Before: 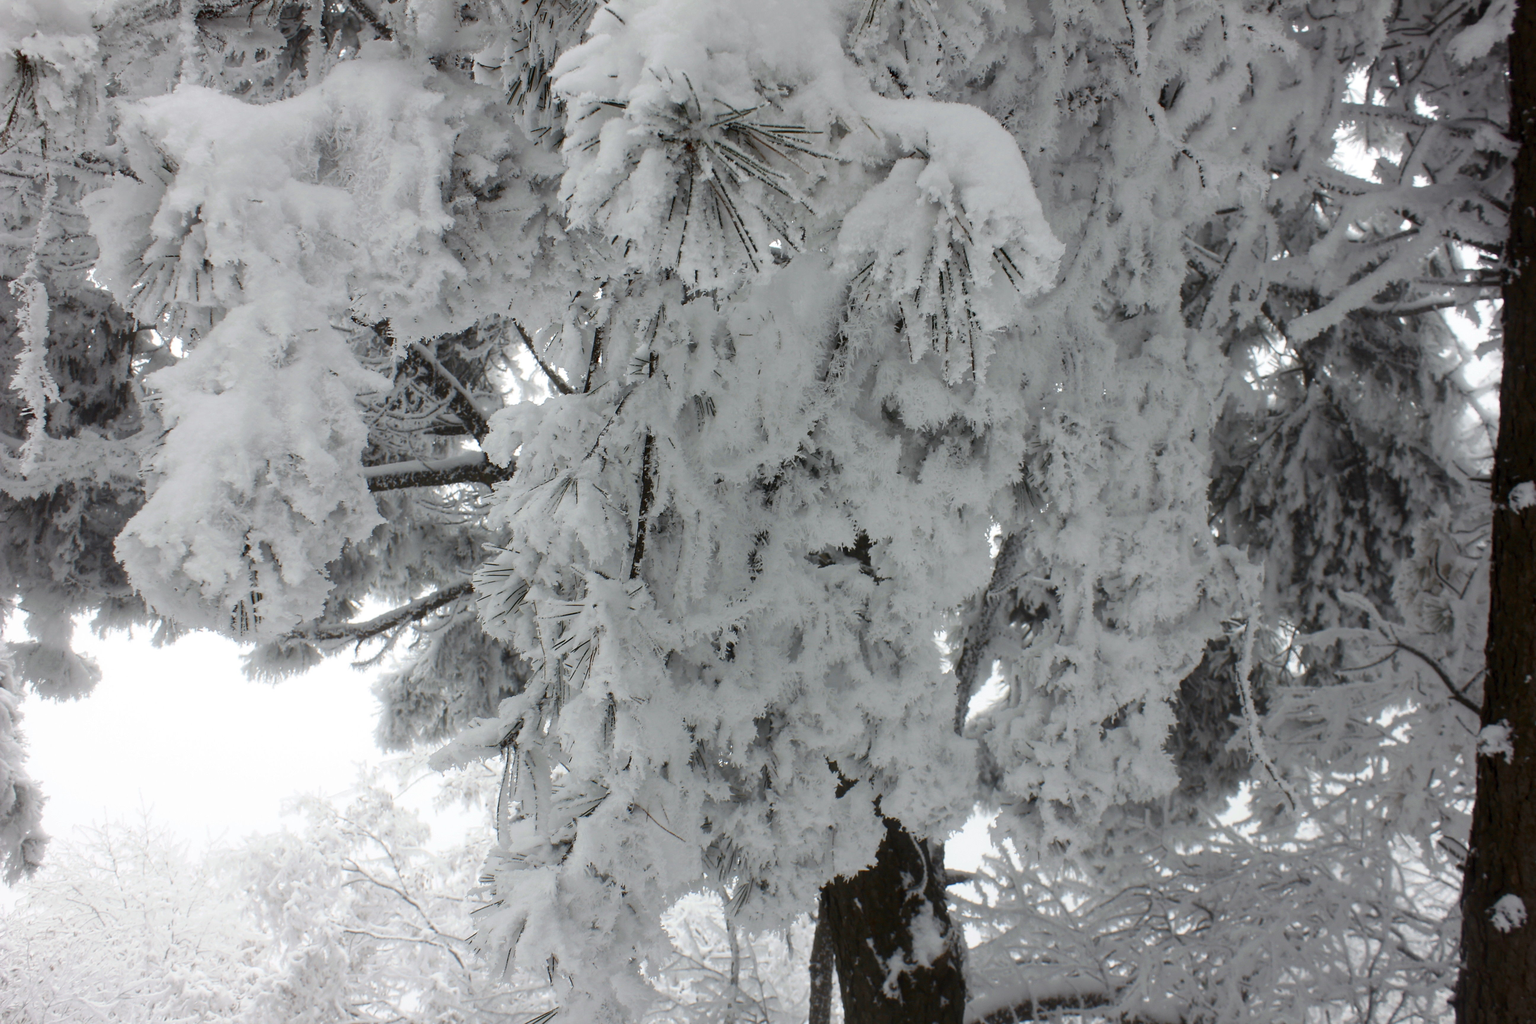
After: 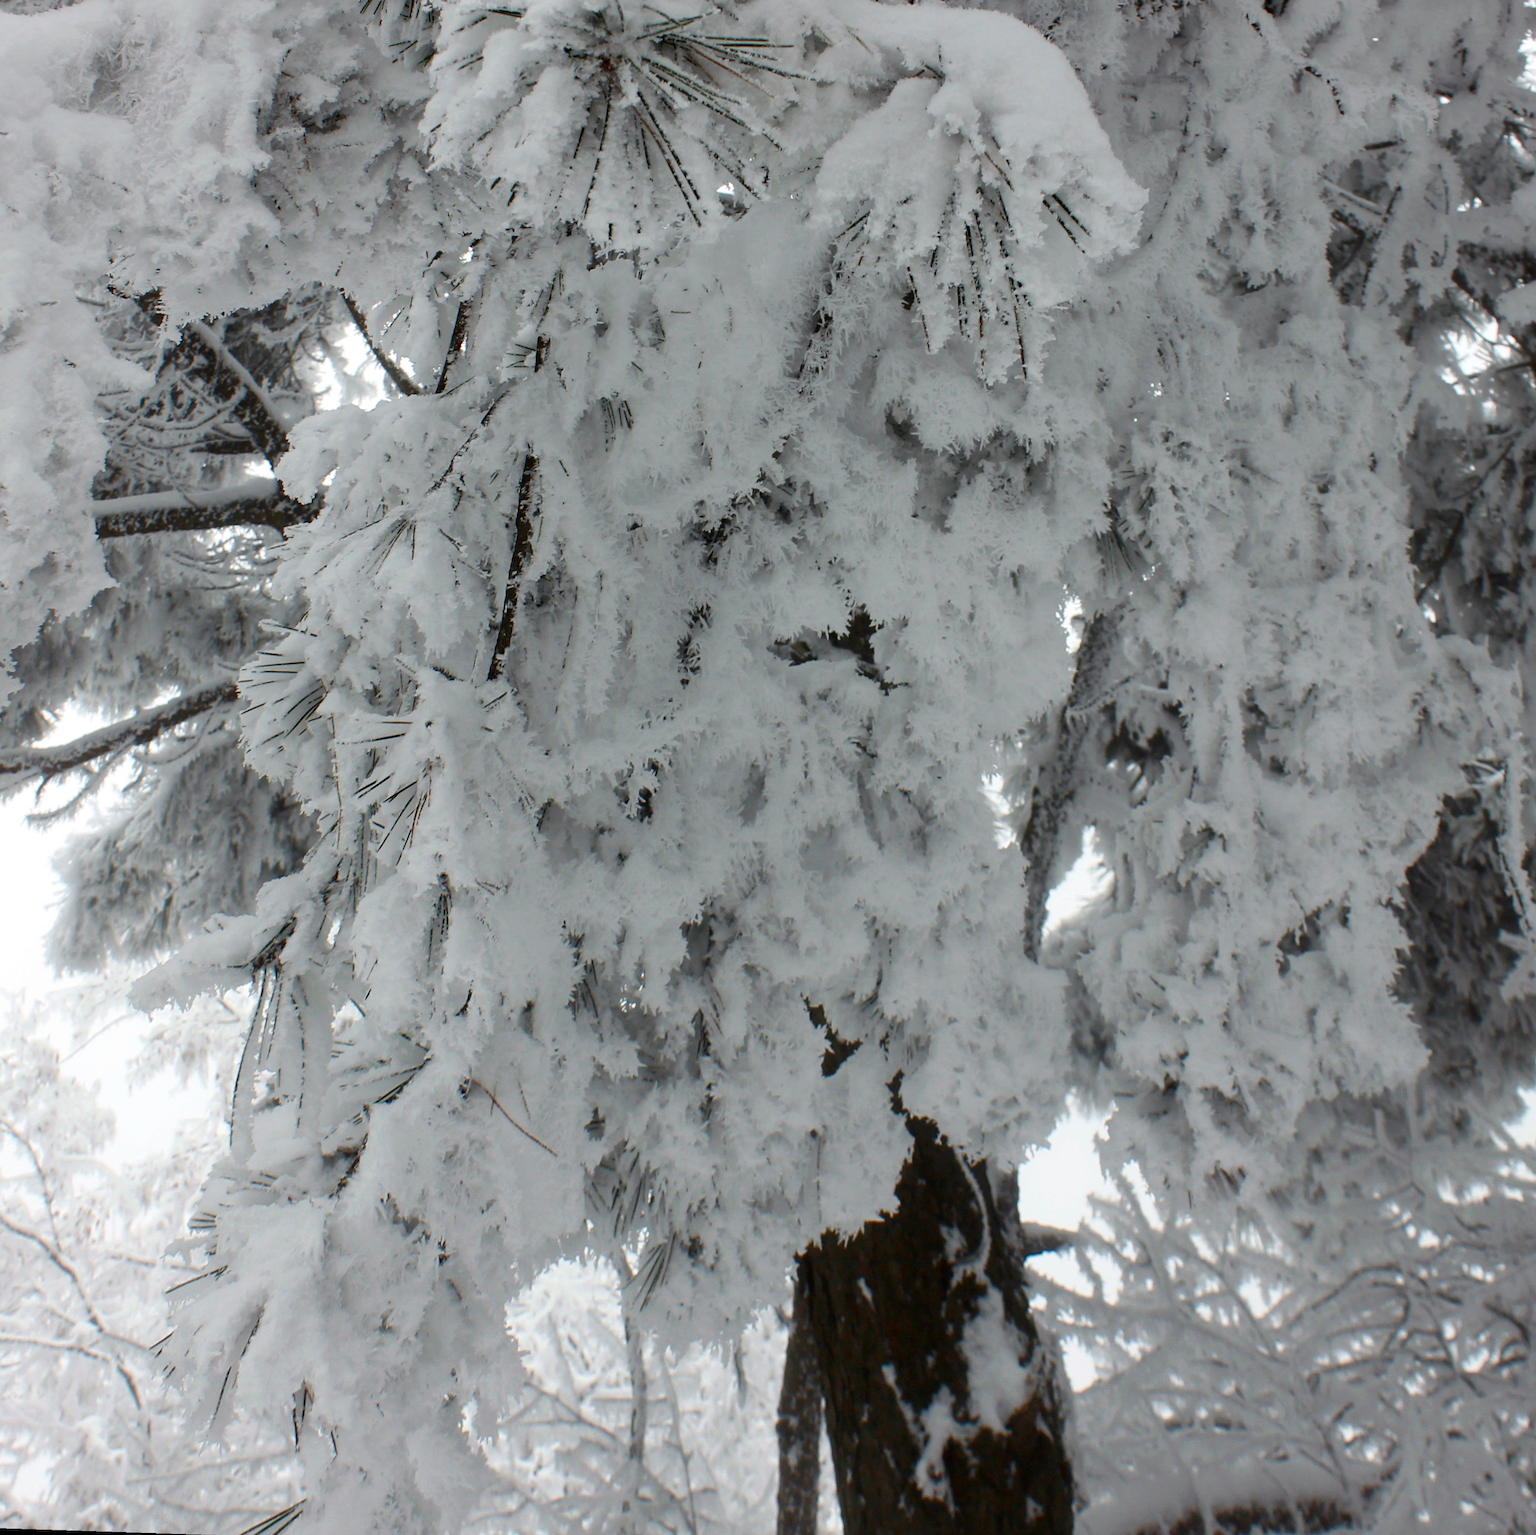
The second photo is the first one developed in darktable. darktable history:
crop and rotate: left 13.15%, top 5.251%, right 12.609%
rotate and perspective: rotation 0.72°, lens shift (vertical) -0.352, lens shift (horizontal) -0.051, crop left 0.152, crop right 0.859, crop top 0.019, crop bottom 0.964
